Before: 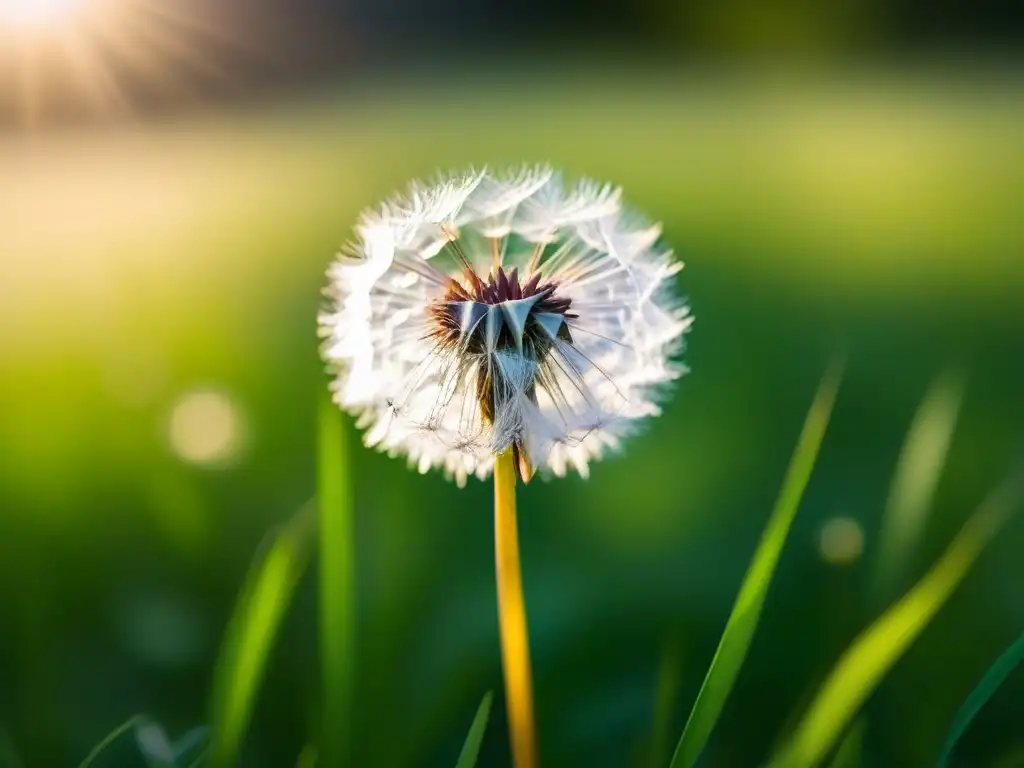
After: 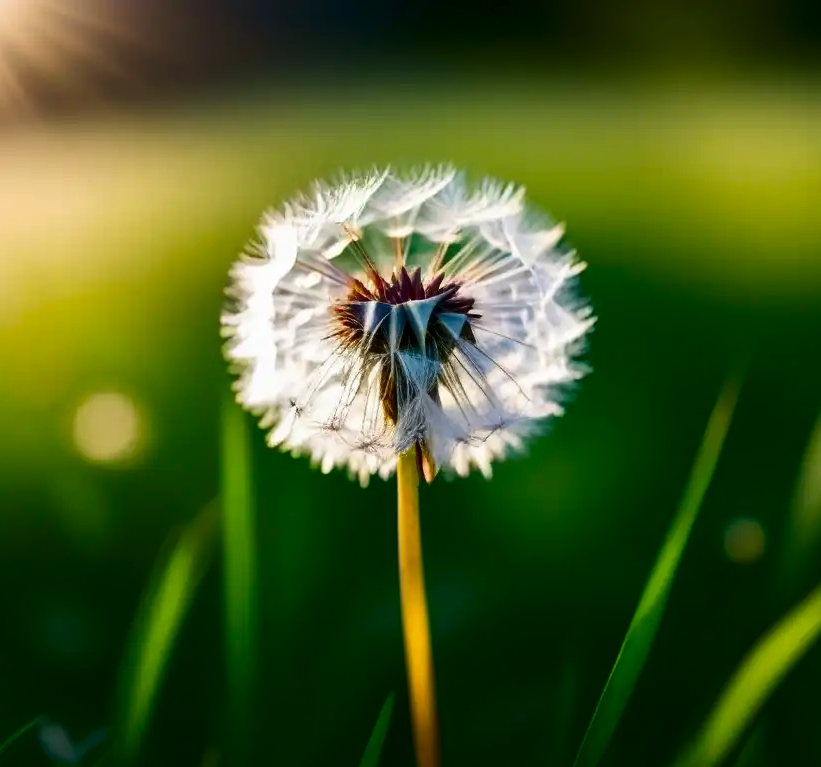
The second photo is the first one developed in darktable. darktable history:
contrast brightness saturation: contrast 0.102, brightness -0.258, saturation 0.141
crop and rotate: left 9.562%, right 10.246%
